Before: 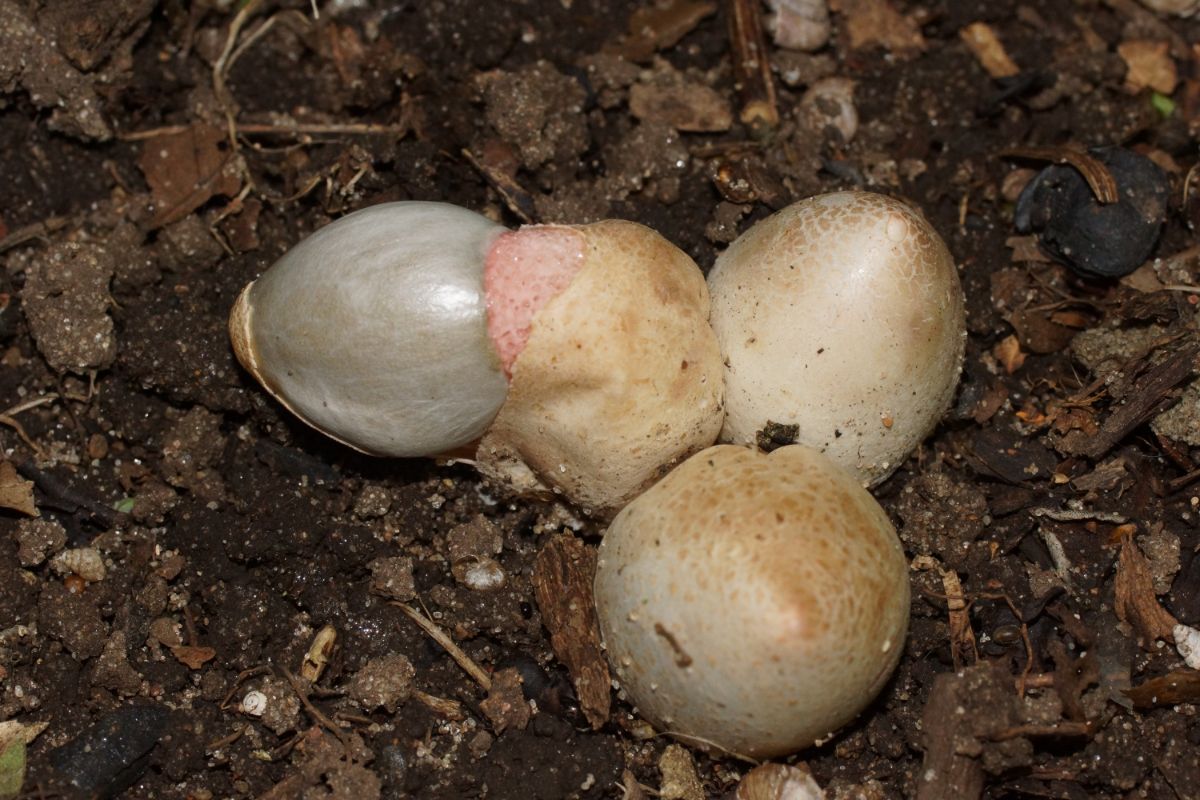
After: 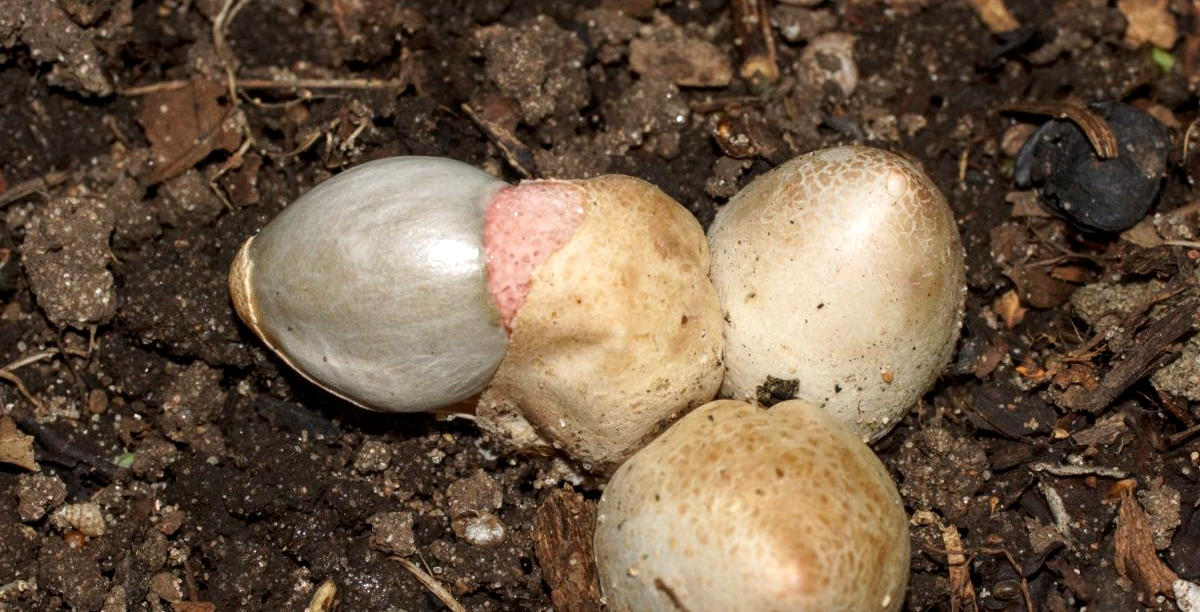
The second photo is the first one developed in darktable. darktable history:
local contrast: on, module defaults
crop: top 5.654%, bottom 17.725%
exposure: black level correction 0.001, exposure 0.498 EV, compensate highlight preservation false
